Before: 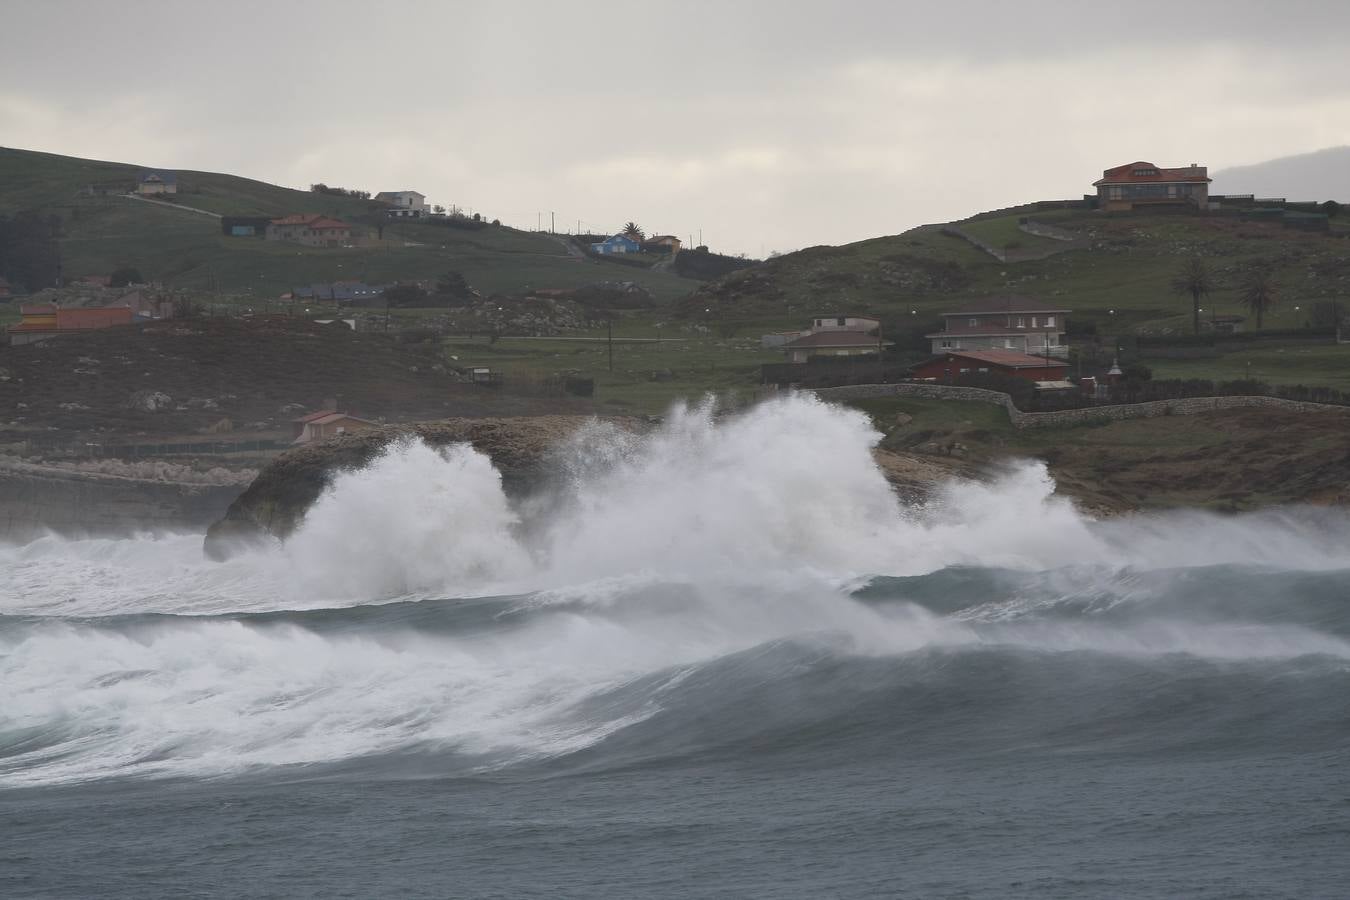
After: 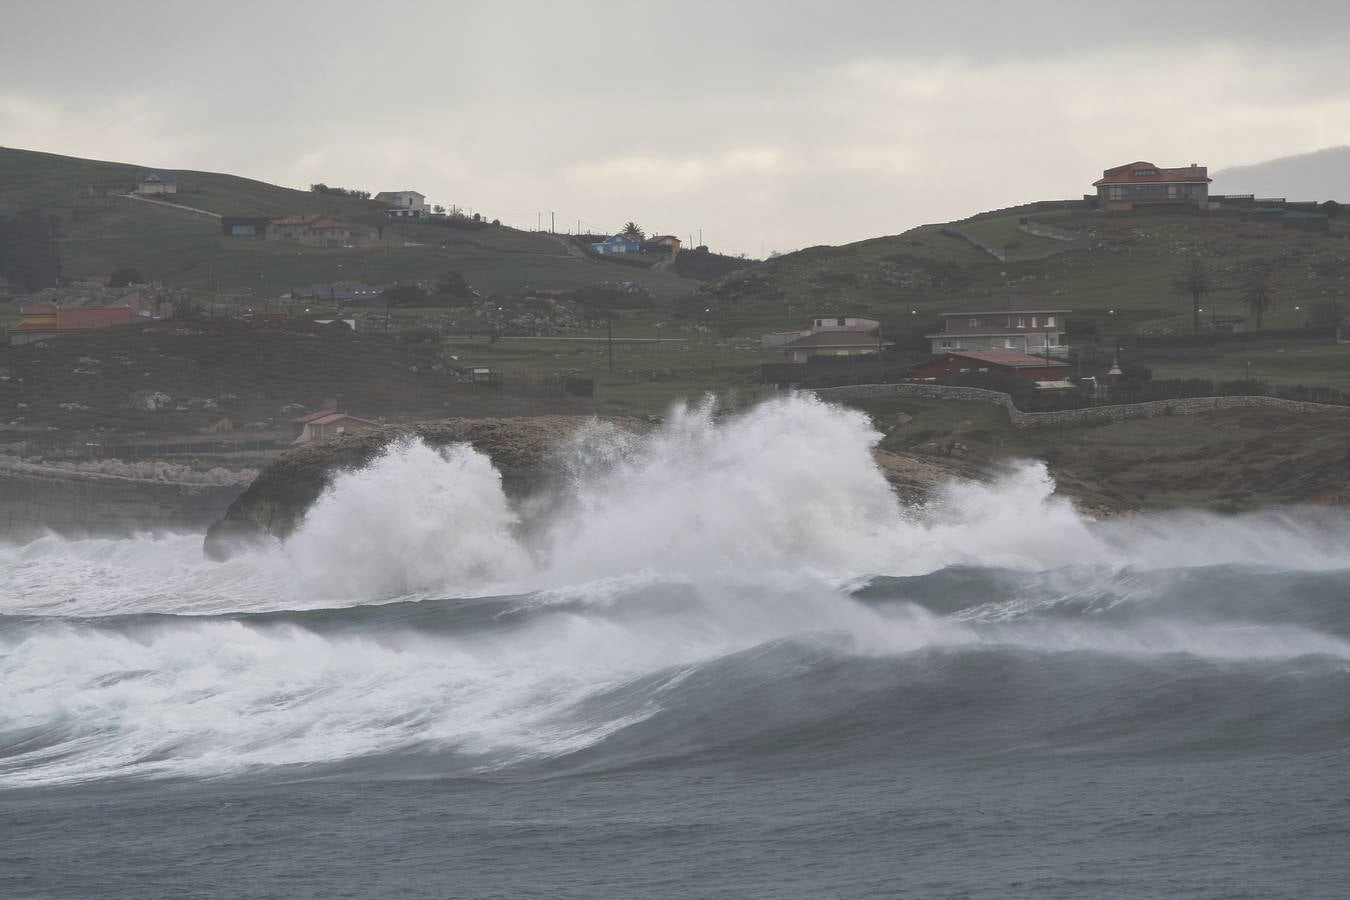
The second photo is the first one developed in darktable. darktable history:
exposure: black level correction -0.03, compensate exposure bias true, compensate highlight preservation false
local contrast: on, module defaults
